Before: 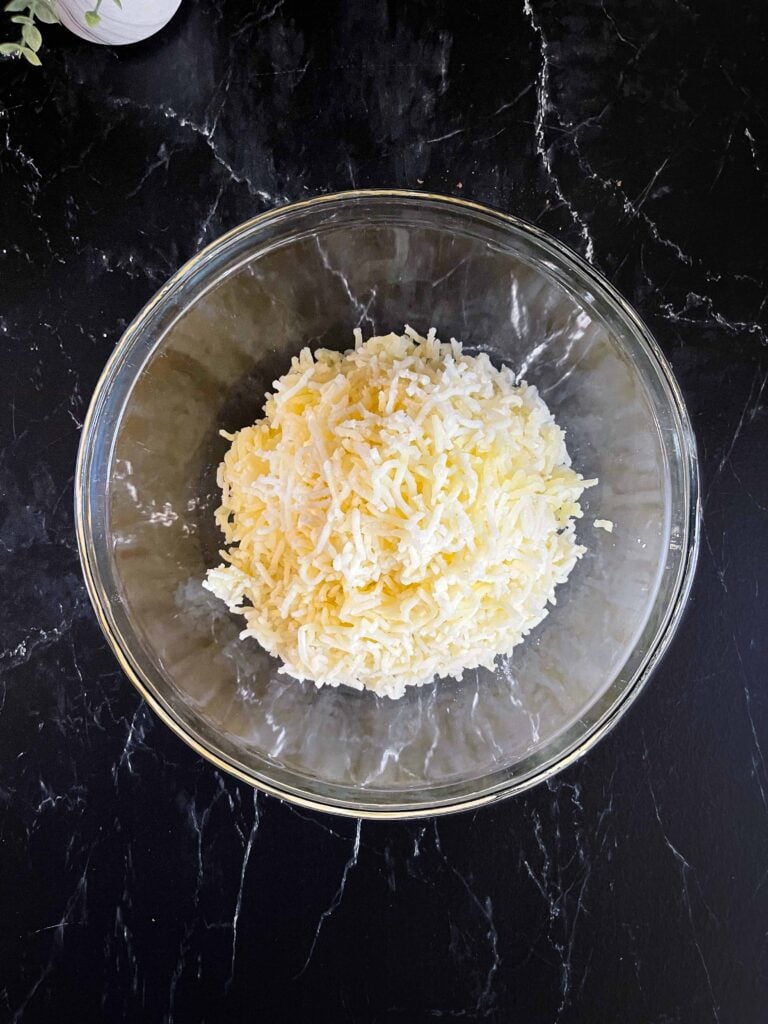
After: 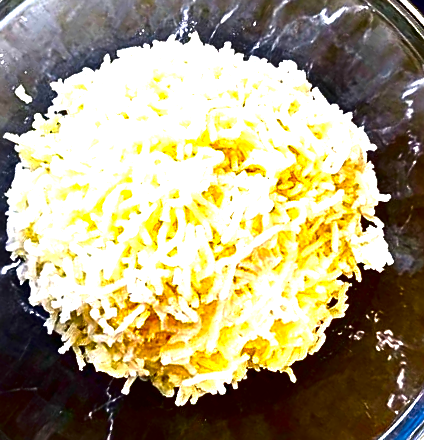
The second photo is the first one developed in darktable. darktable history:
exposure: black level correction 0, exposure 0.895 EV, compensate exposure bias true, compensate highlight preservation false
sharpen: on, module defaults
contrast brightness saturation: brightness -0.984, saturation 0.988
crop and rotate: angle 147.13°, left 9.109%, top 15.679%, right 4.557%, bottom 17.129%
